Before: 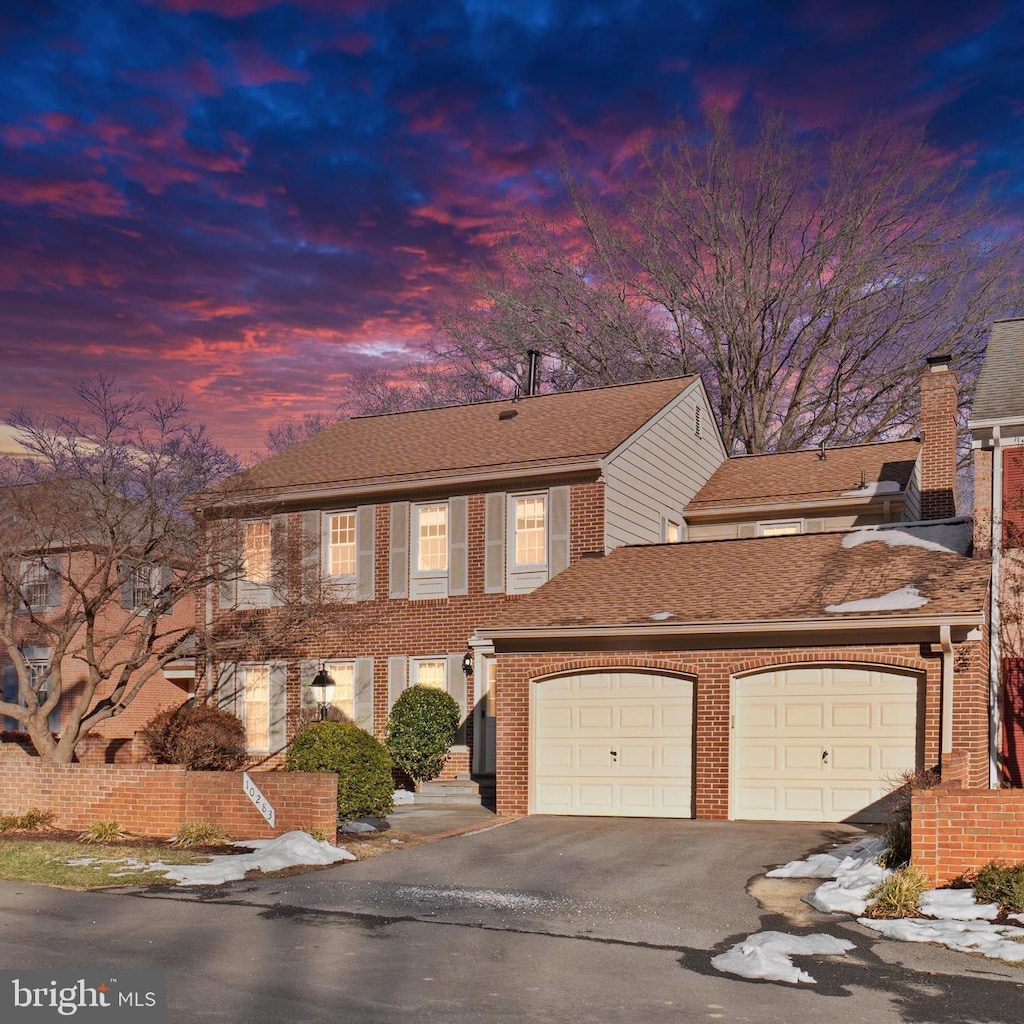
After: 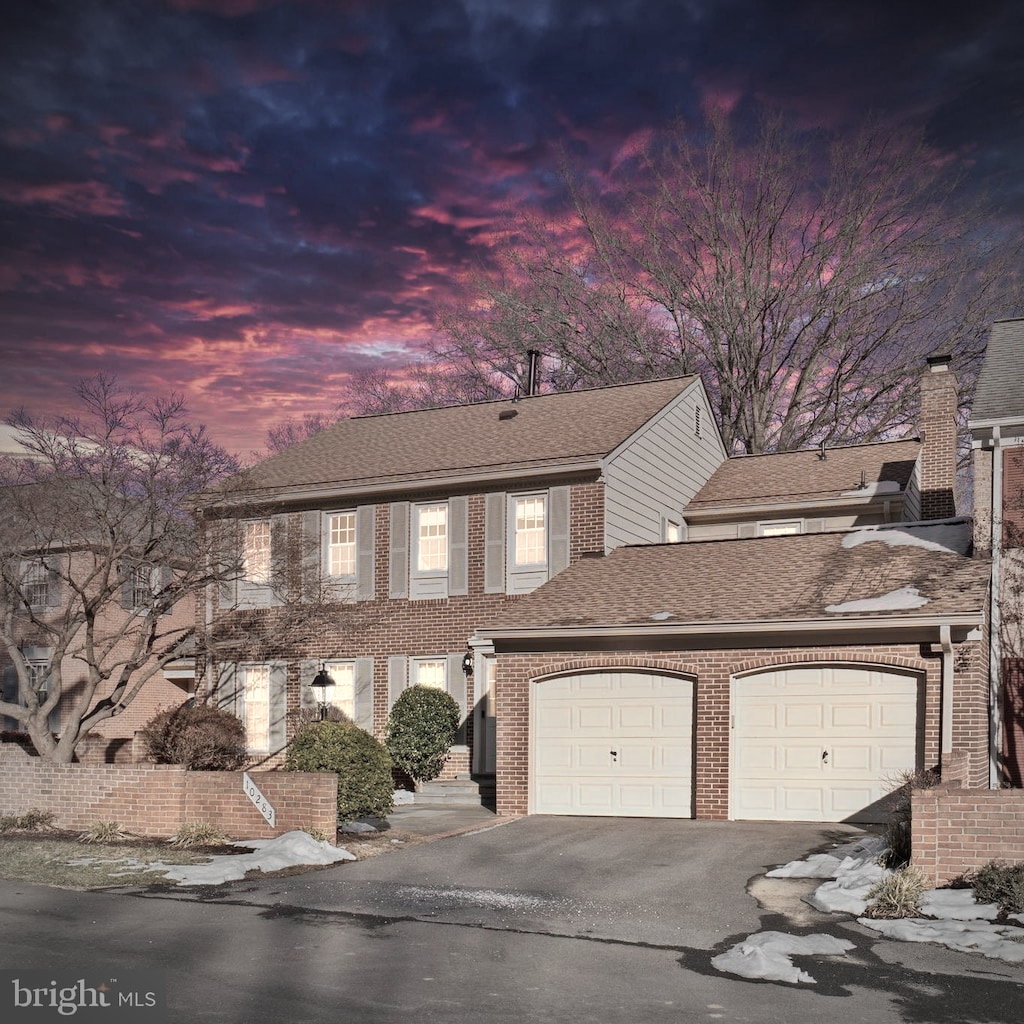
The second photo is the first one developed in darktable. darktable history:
vignetting: automatic ratio true
color zones: curves: ch0 [(0, 0.6) (0.129, 0.585) (0.193, 0.596) (0.429, 0.5) (0.571, 0.5) (0.714, 0.5) (0.857, 0.5) (1, 0.6)]; ch1 [(0, 0.453) (0.112, 0.245) (0.213, 0.252) (0.429, 0.233) (0.571, 0.231) (0.683, 0.242) (0.857, 0.296) (1, 0.453)]
